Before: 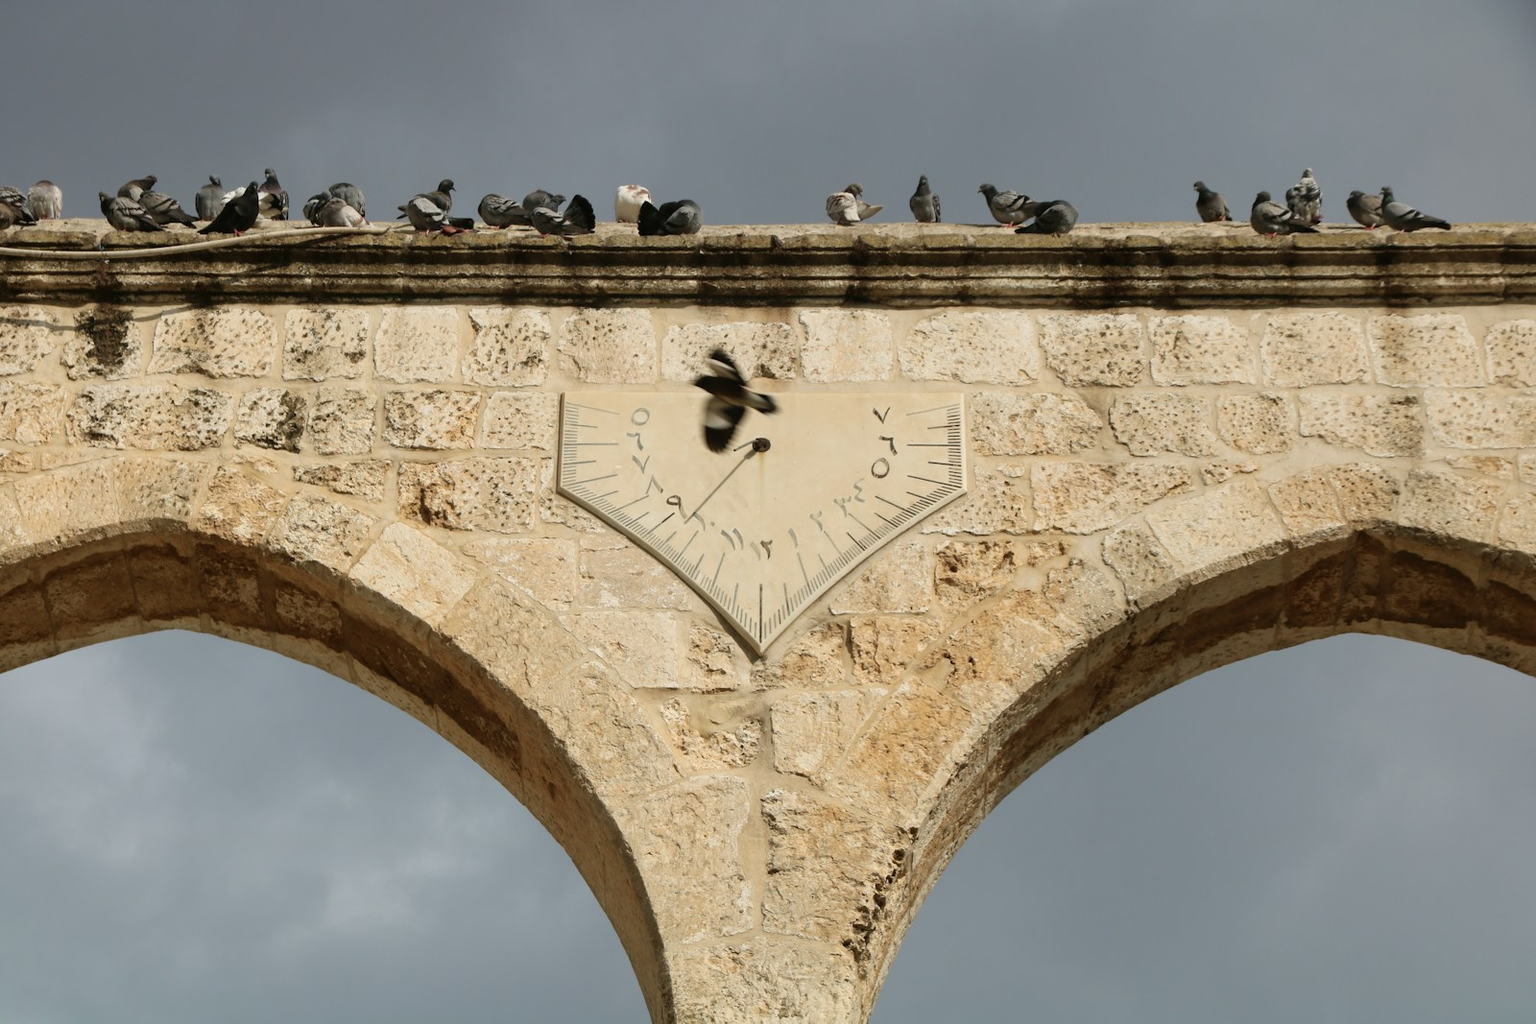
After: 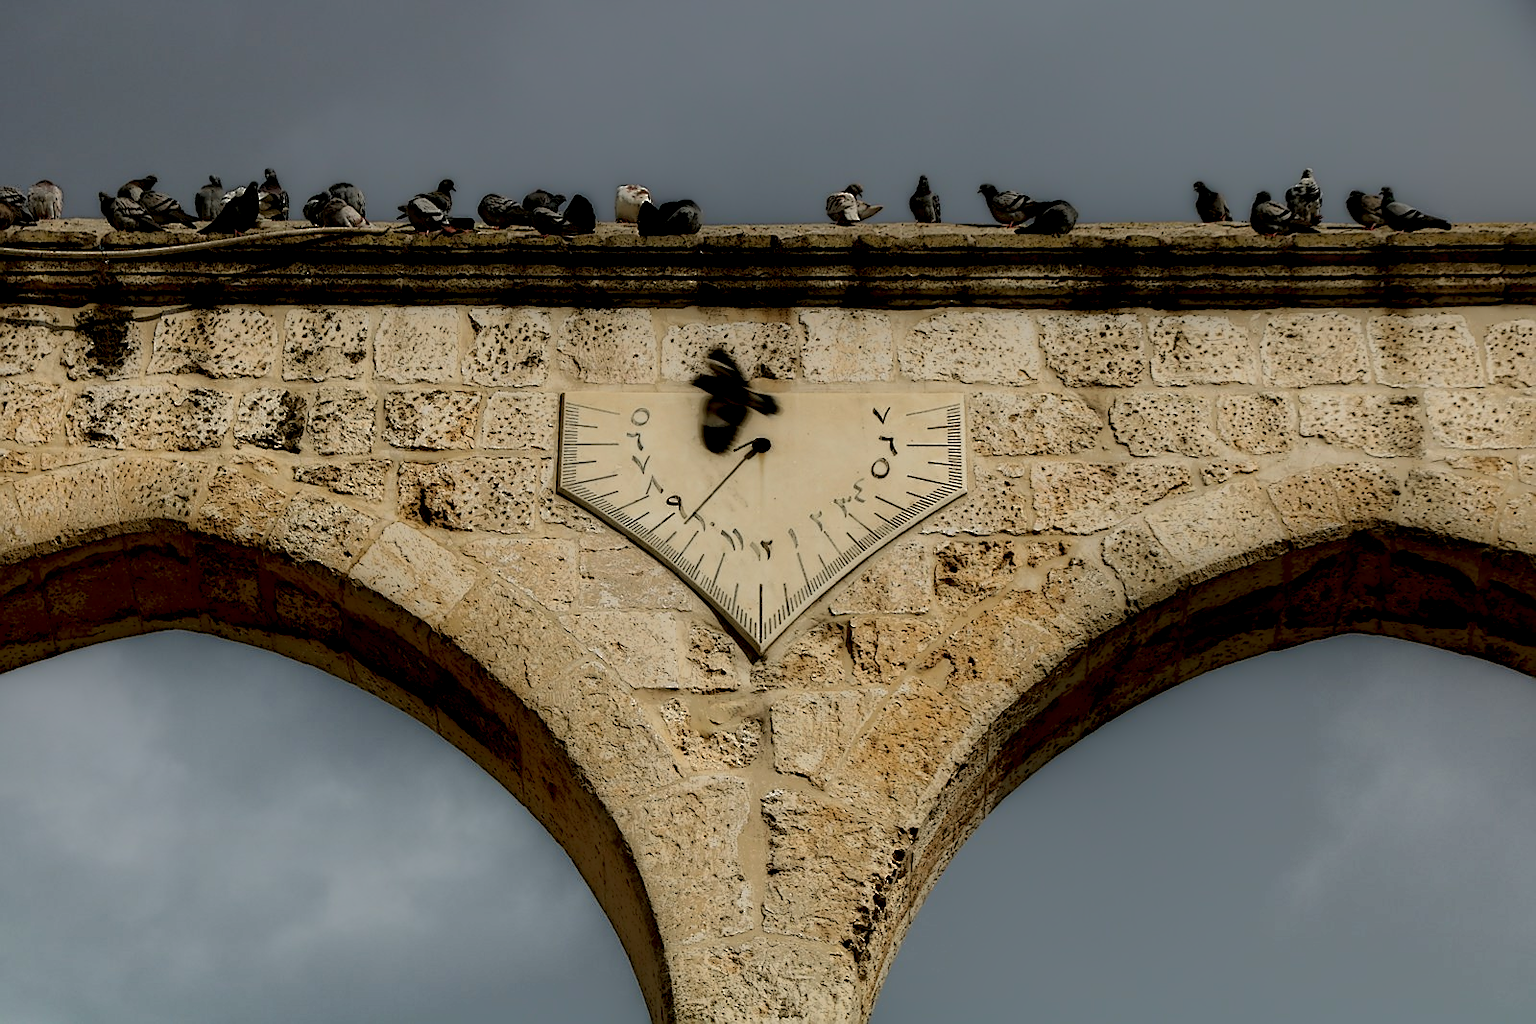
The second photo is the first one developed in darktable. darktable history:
contrast brightness saturation: contrast 0.04, saturation 0.07
local contrast: highlights 0%, shadows 198%, detail 164%, midtone range 0.001
sharpen: radius 1.4, amount 1.25, threshold 0.7
